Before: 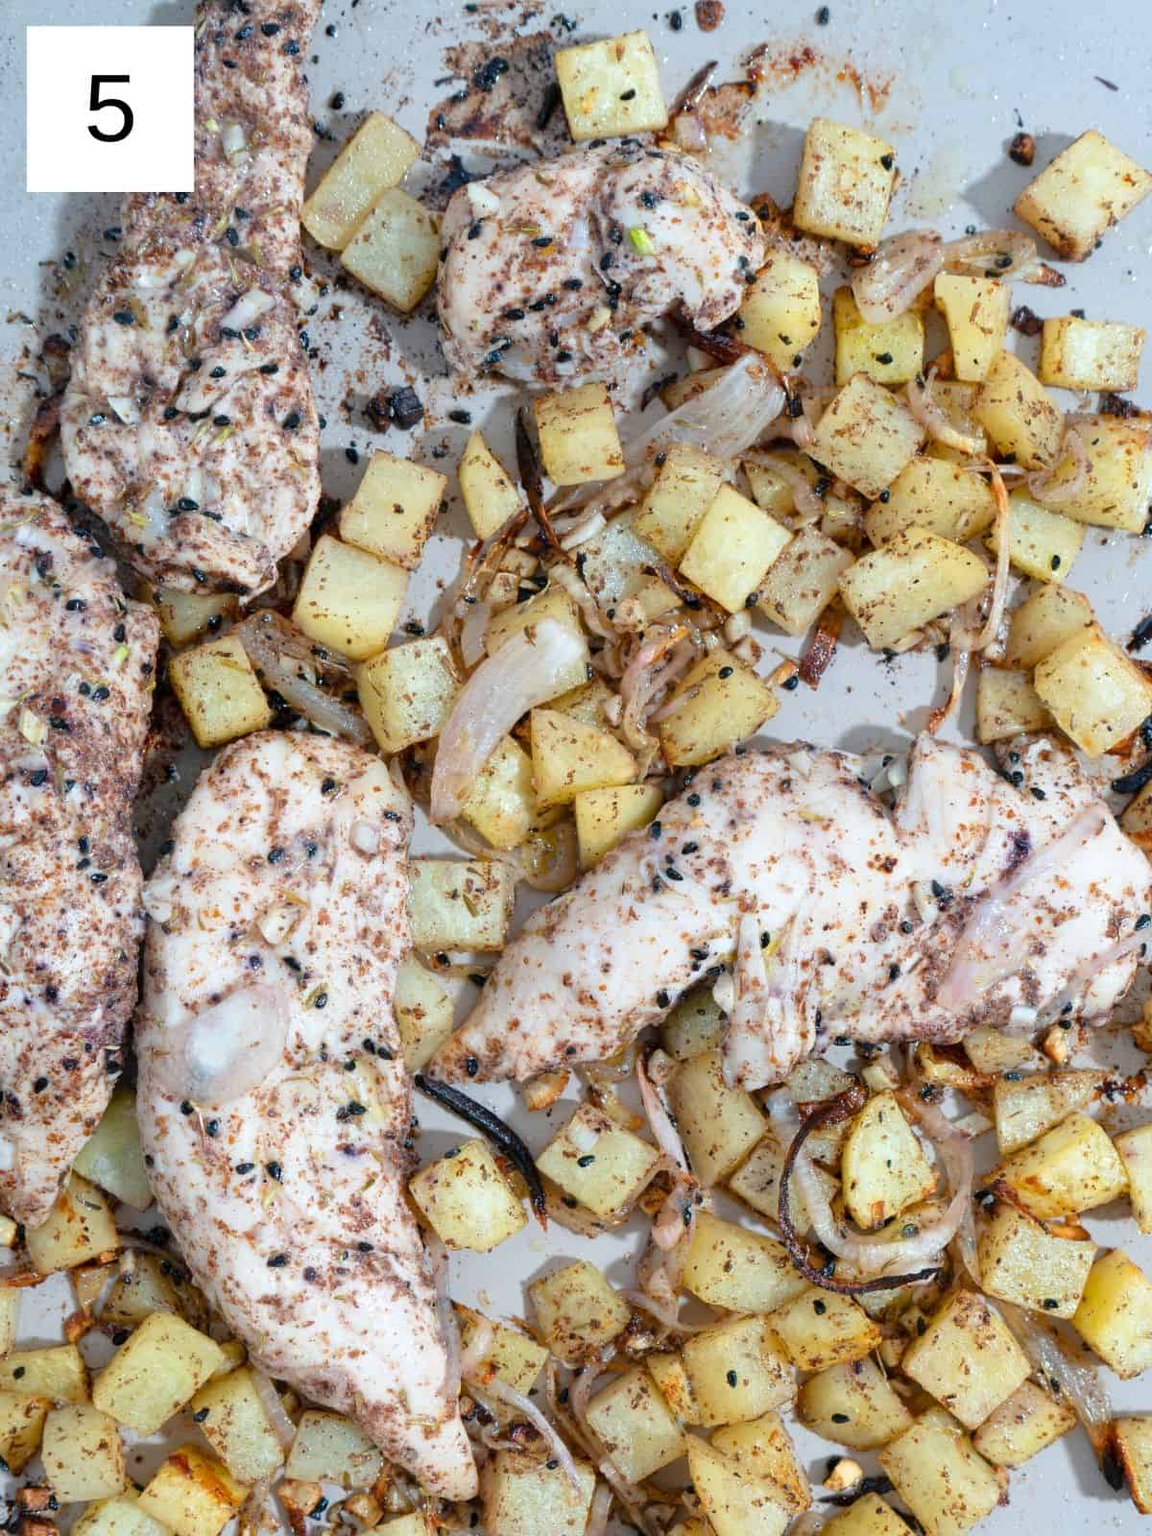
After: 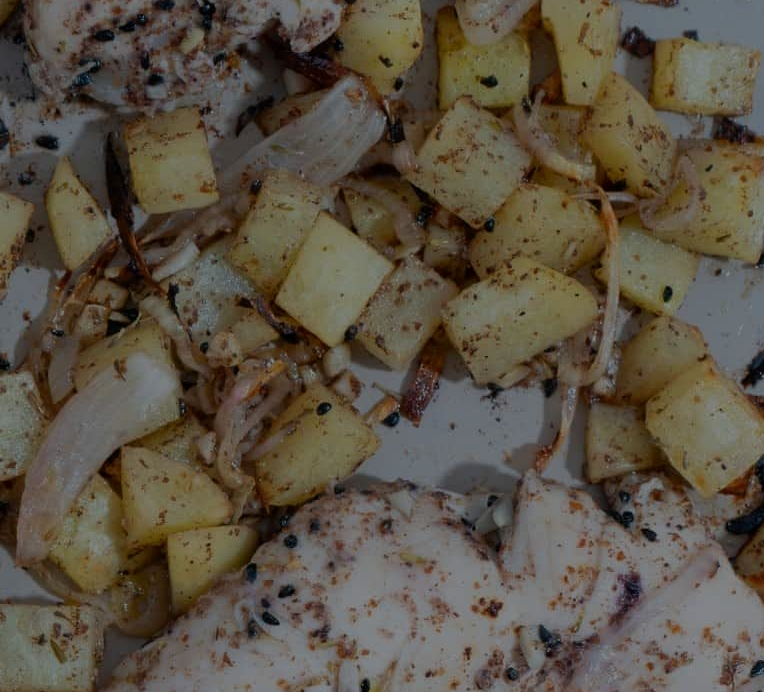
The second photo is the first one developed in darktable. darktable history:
crop: left 36.005%, top 18.293%, right 0.31%, bottom 38.444%
exposure: exposure -2.002 EV, compensate highlight preservation false
